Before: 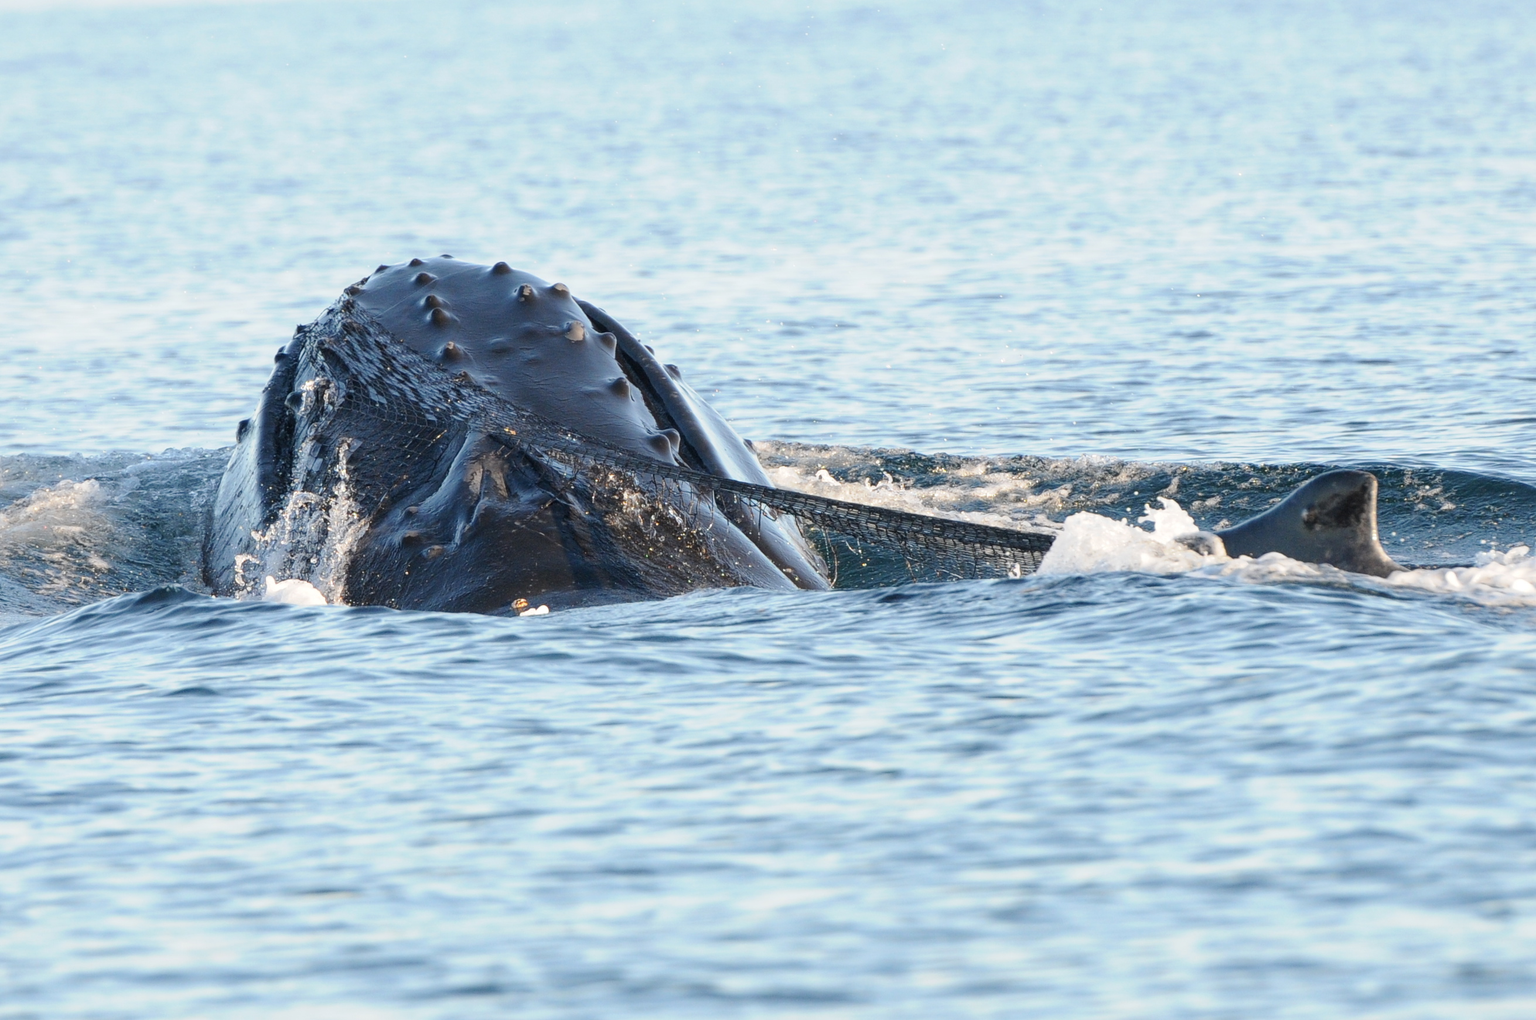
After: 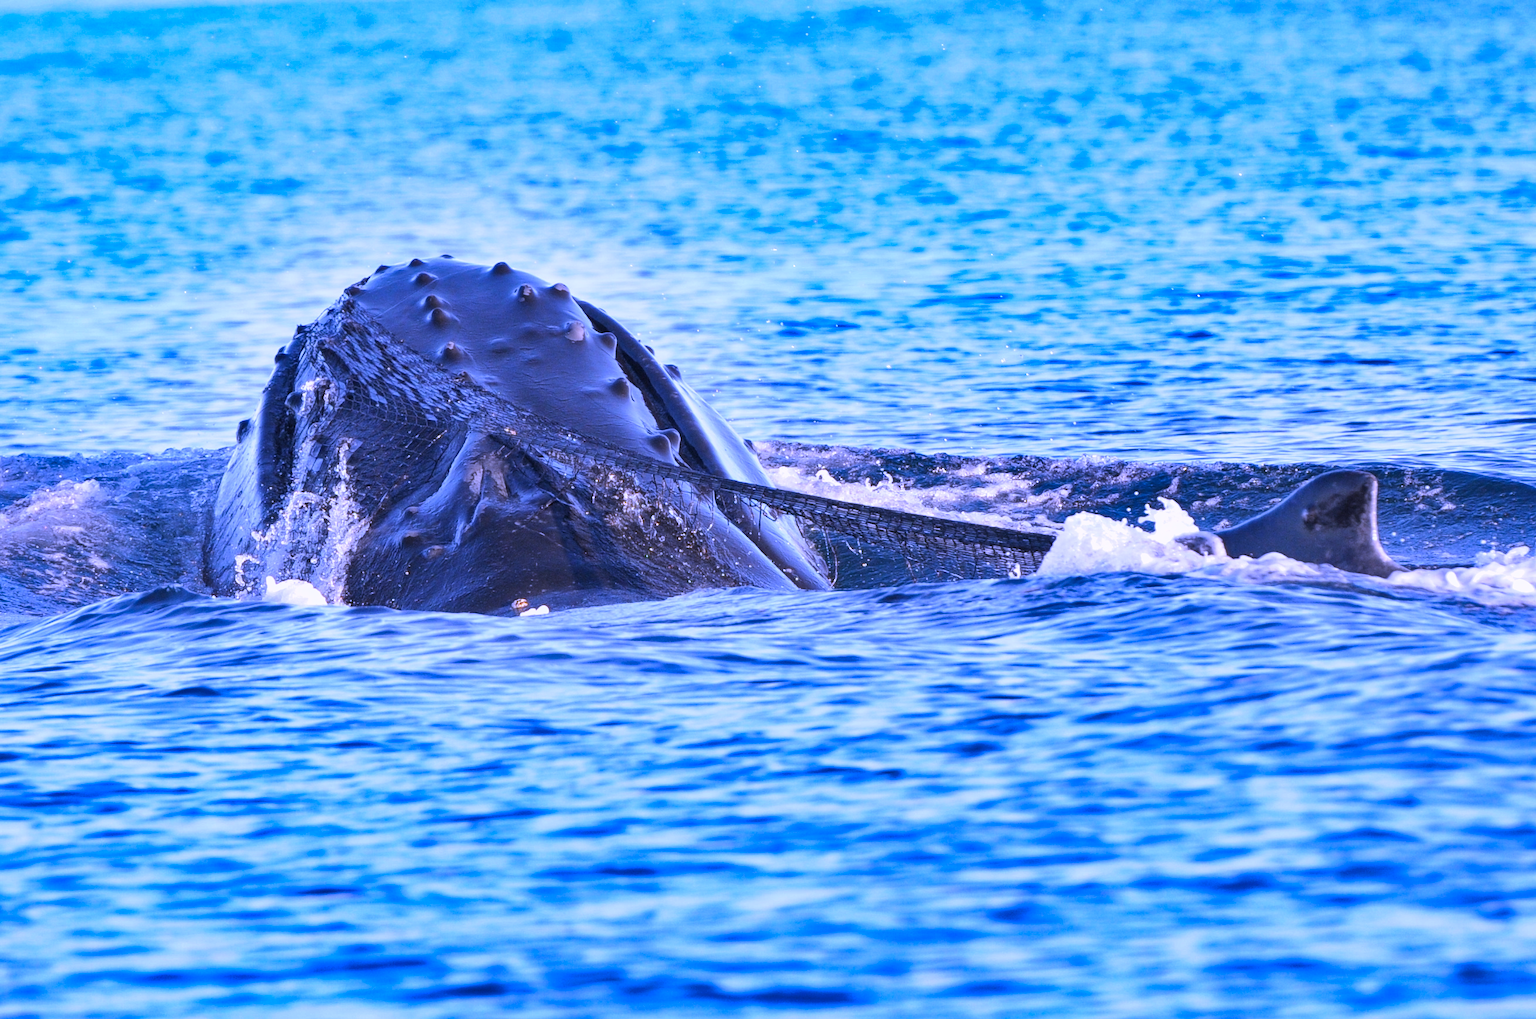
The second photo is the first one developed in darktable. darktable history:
white balance: red 0.98, blue 1.61
shadows and highlights: radius 108.52, shadows 44.07, highlights -67.8, low approximation 0.01, soften with gaussian
